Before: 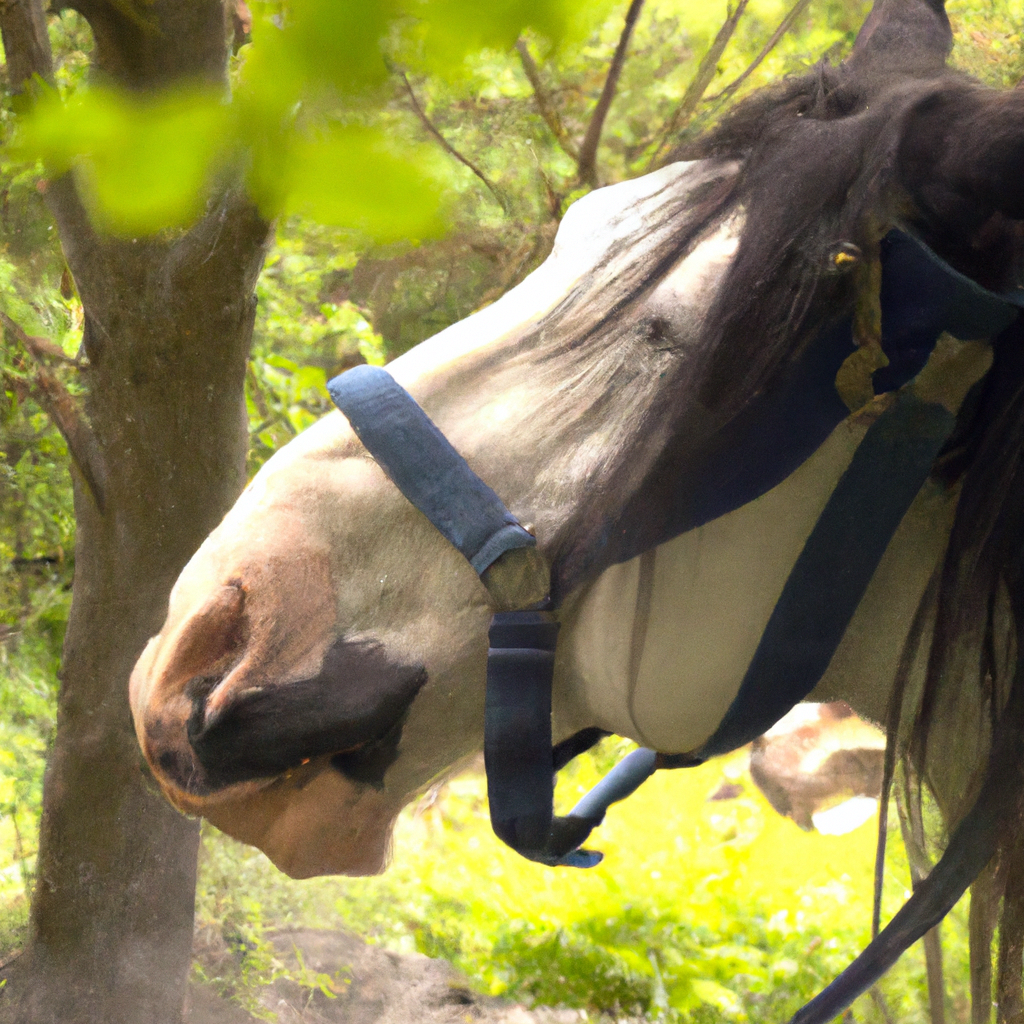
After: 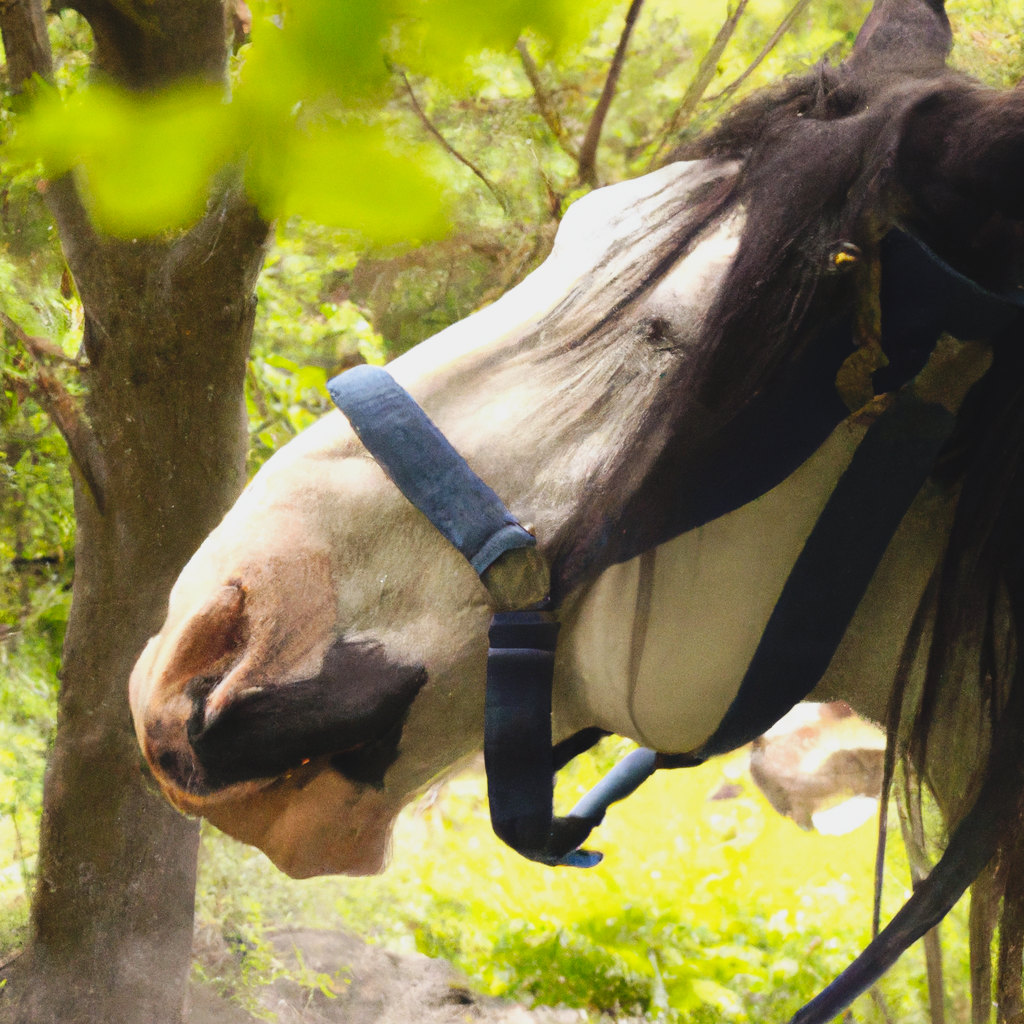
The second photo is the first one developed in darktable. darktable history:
base curve: curves: ch0 [(0, 0) (0.036, 0.025) (0.121, 0.166) (0.206, 0.329) (0.605, 0.79) (1, 1)], preserve colors none
exposure: black level correction -0.015, exposure -0.5 EV, compensate highlight preservation false
